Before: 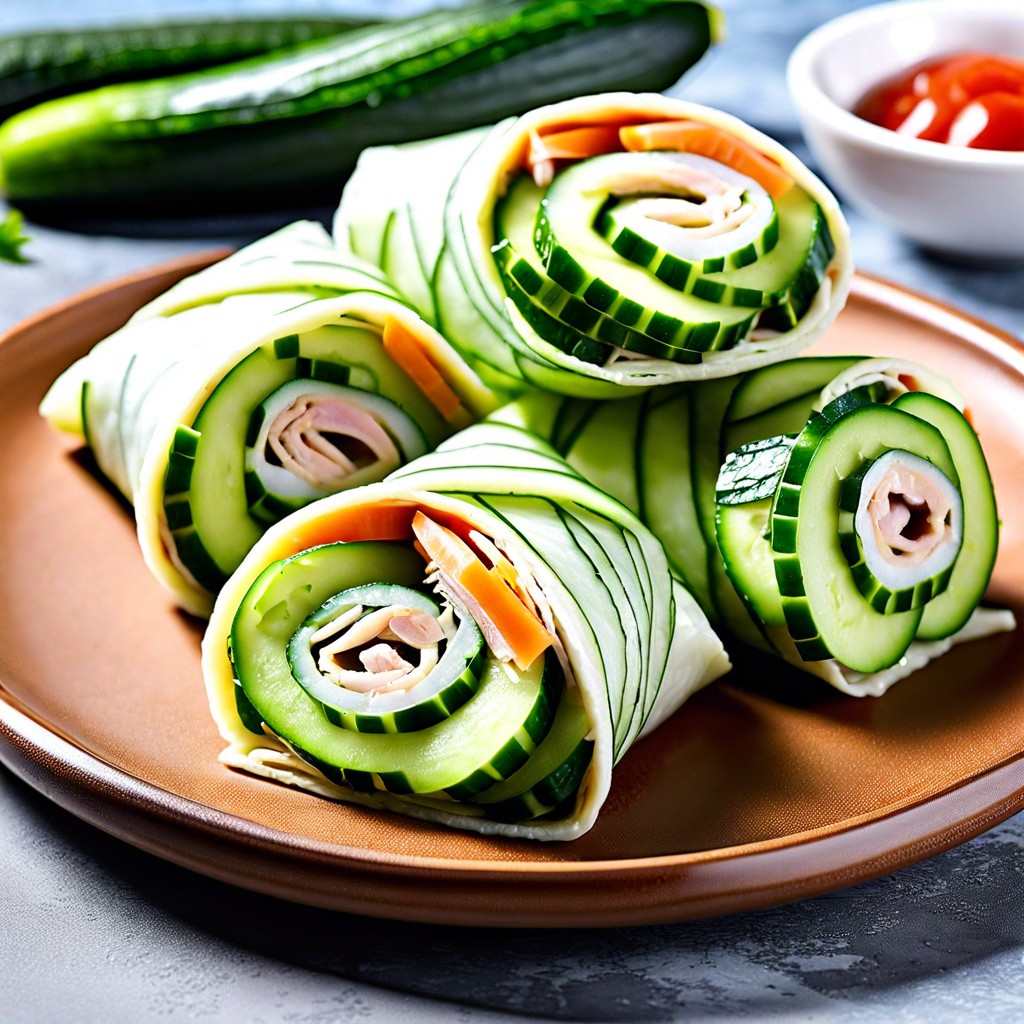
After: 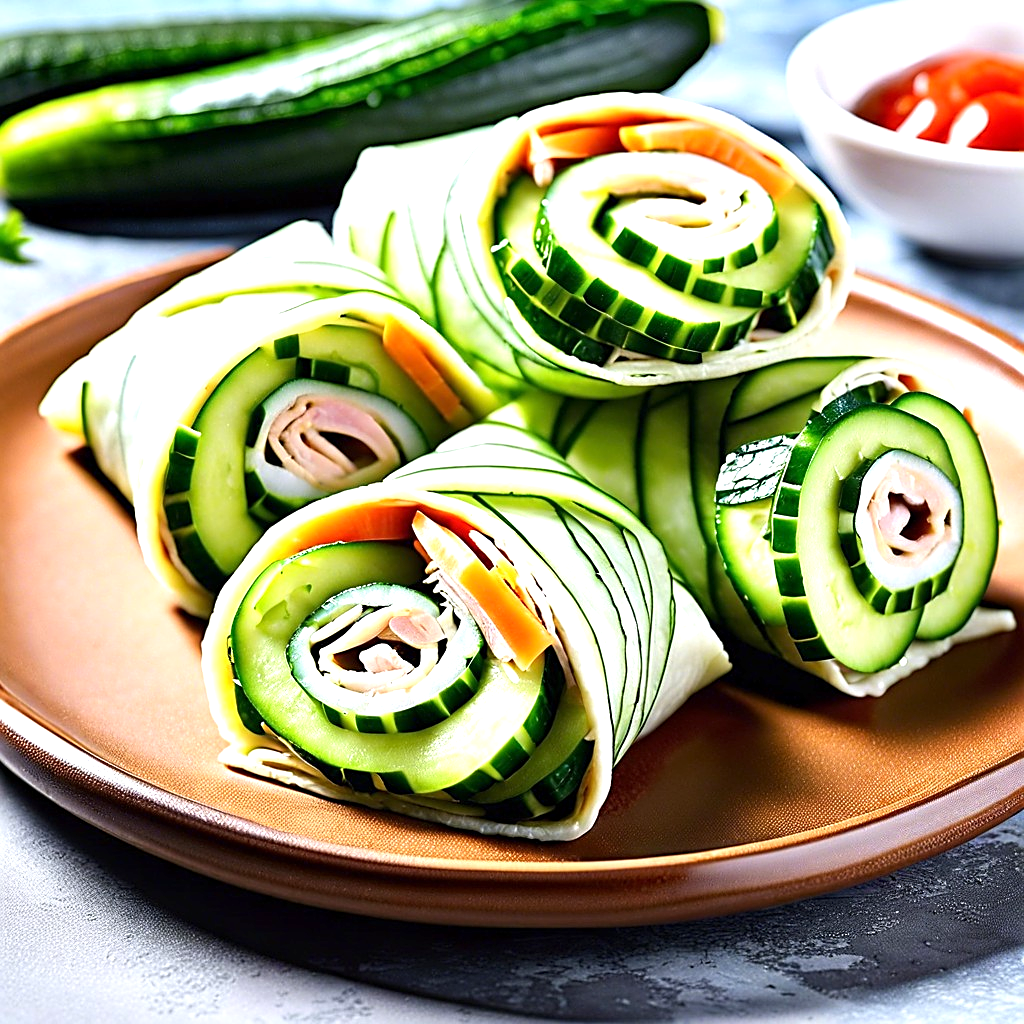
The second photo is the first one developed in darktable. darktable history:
sharpen: on, module defaults
exposure: exposure 0.525 EV, compensate highlight preservation false
